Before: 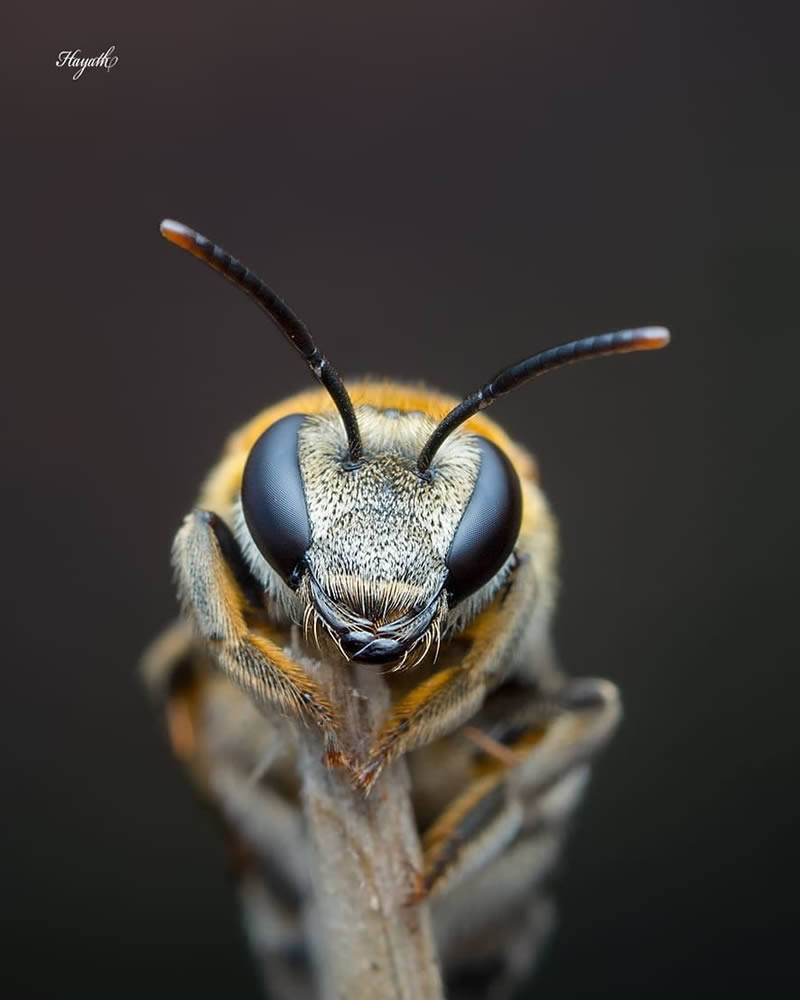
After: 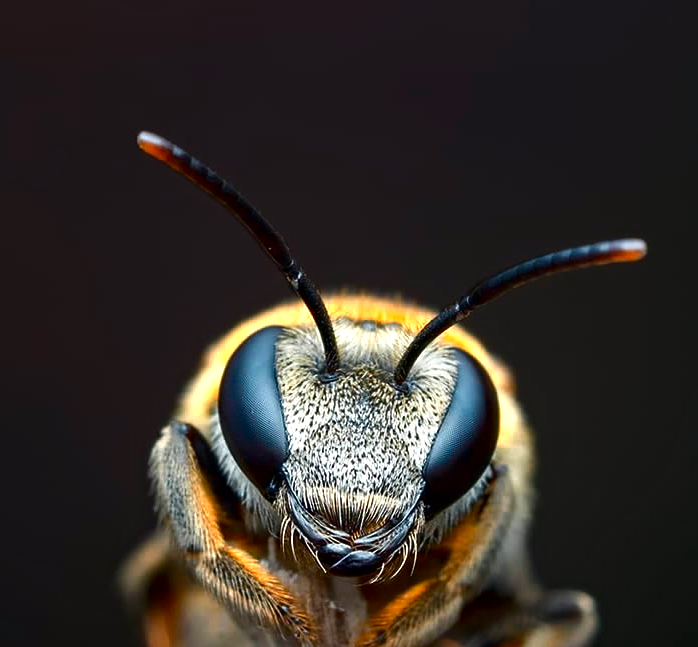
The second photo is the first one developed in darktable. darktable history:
contrast brightness saturation: brightness -0.252, saturation 0.2
crop: left 2.953%, top 8.825%, right 9.679%, bottom 26.467%
exposure: exposure 0.296 EV, compensate exposure bias true, compensate highlight preservation false
haze removal: compatibility mode true, adaptive false
color zones: curves: ch0 [(0.018, 0.548) (0.197, 0.654) (0.425, 0.447) (0.605, 0.658) (0.732, 0.579)]; ch1 [(0.105, 0.531) (0.224, 0.531) (0.386, 0.39) (0.618, 0.456) (0.732, 0.456) (0.956, 0.421)]; ch2 [(0.039, 0.583) (0.215, 0.465) (0.399, 0.544) (0.465, 0.548) (0.614, 0.447) (0.724, 0.43) (0.882, 0.623) (0.956, 0.632)]
